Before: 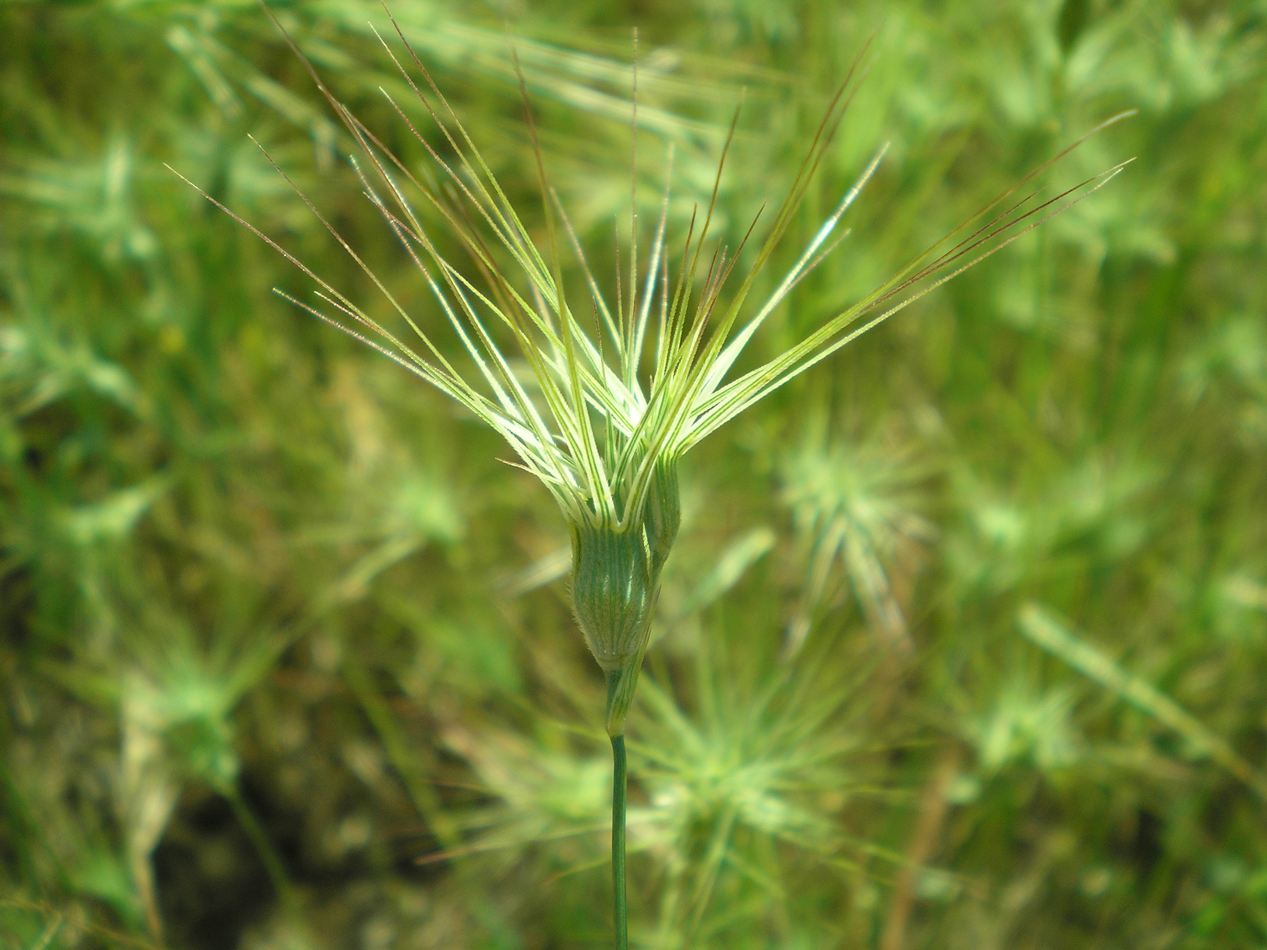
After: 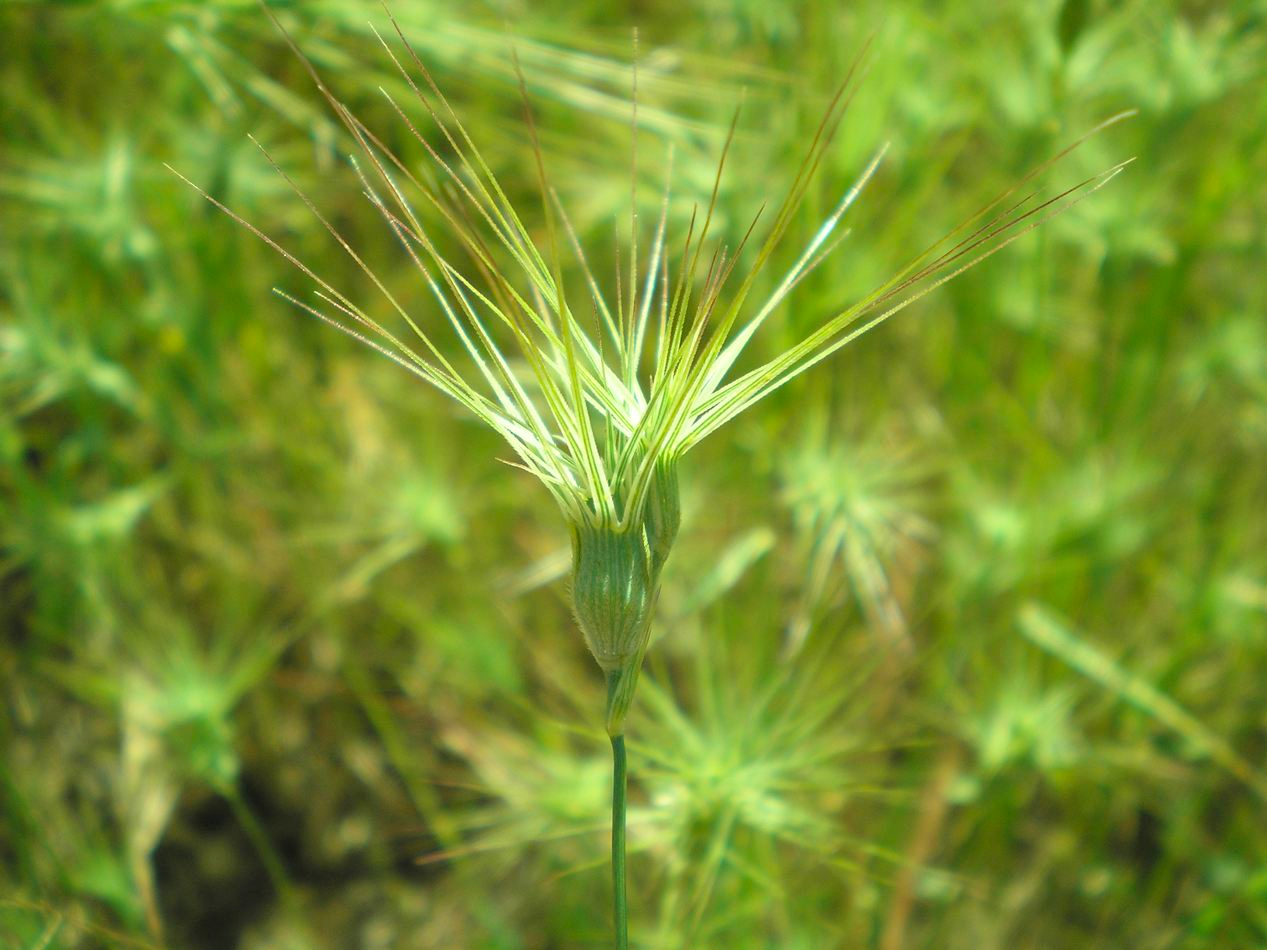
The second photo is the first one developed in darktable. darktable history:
contrast brightness saturation: contrast 0.074, brightness 0.08, saturation 0.178
